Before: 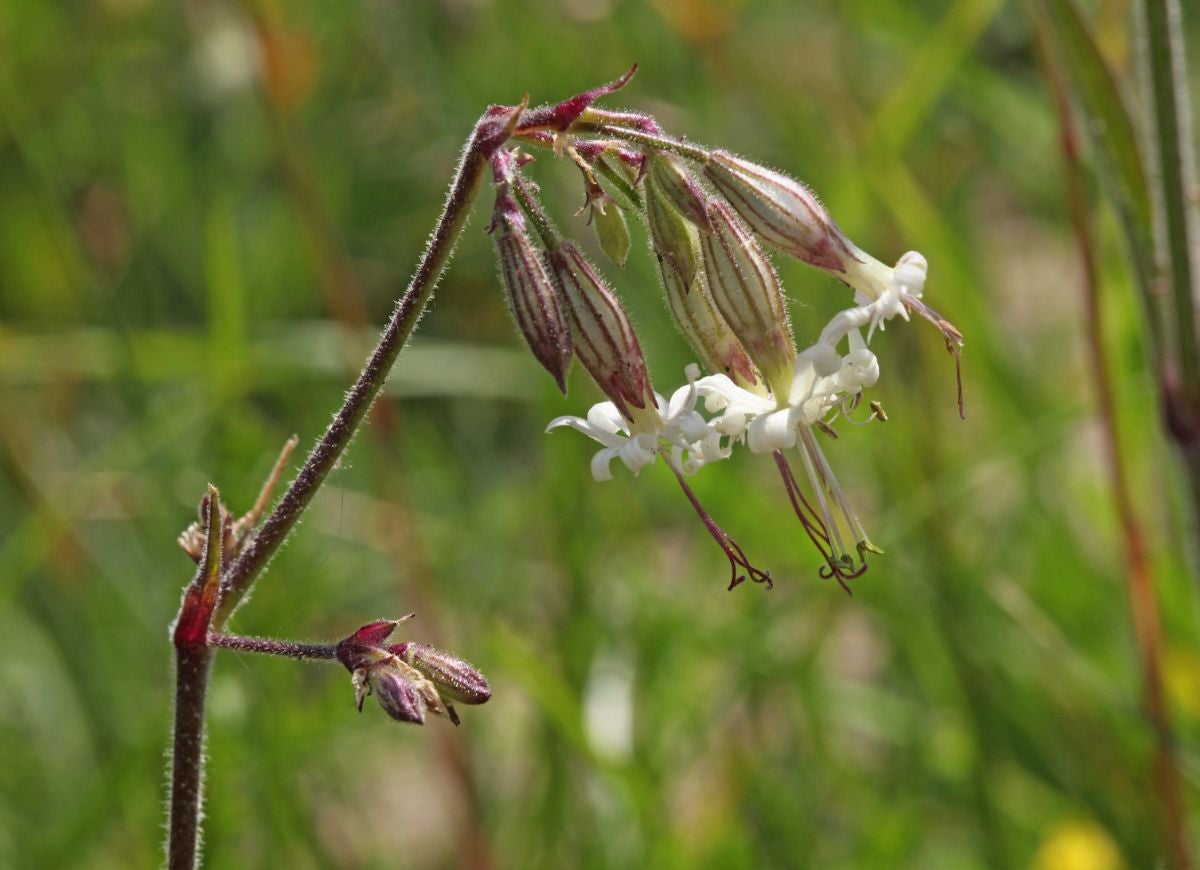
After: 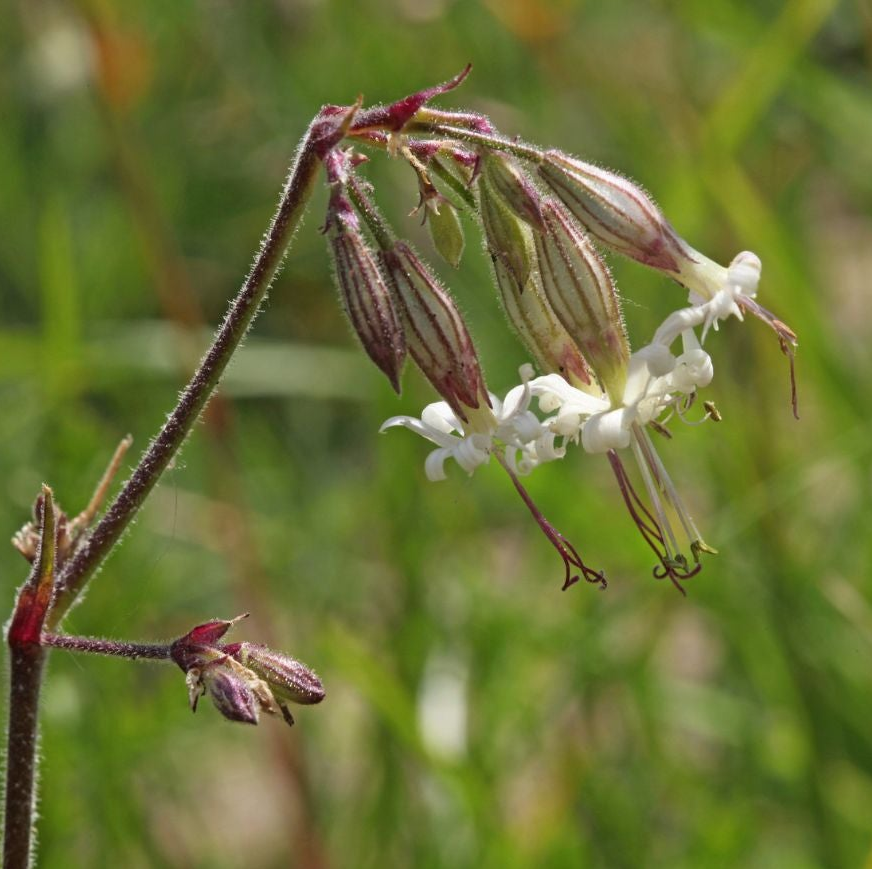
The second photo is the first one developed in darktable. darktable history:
crop: left 13.895%, top 0%, right 13.357%
